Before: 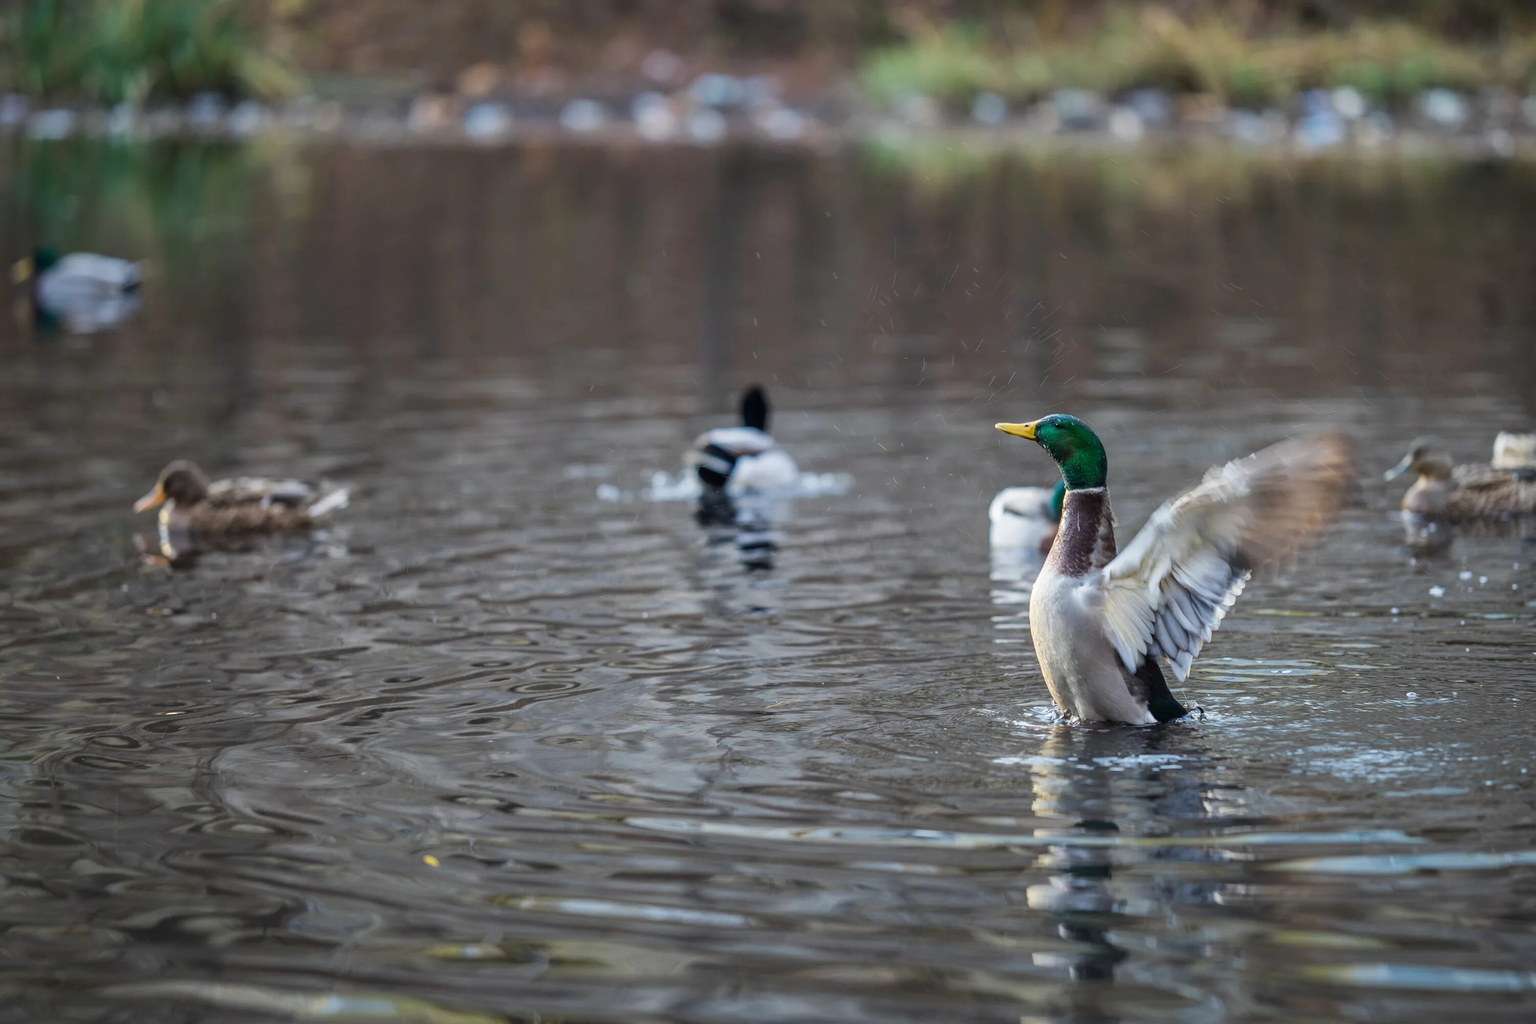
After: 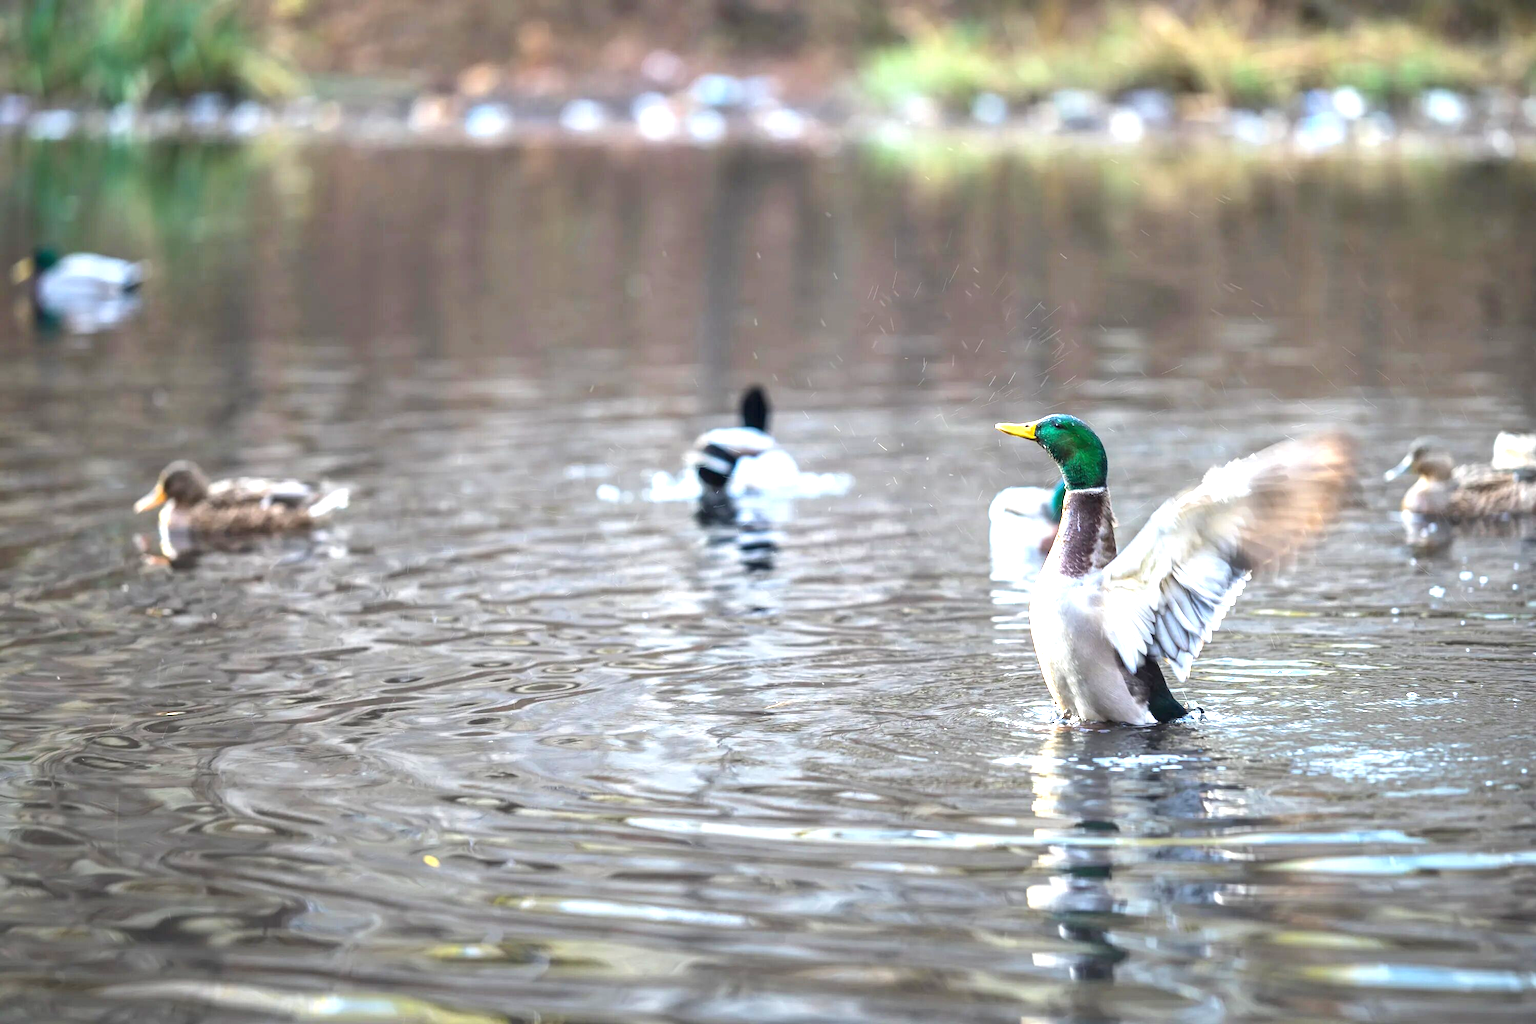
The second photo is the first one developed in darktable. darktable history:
exposure: black level correction 0, exposure 1.555 EV, compensate exposure bias true, compensate highlight preservation false
